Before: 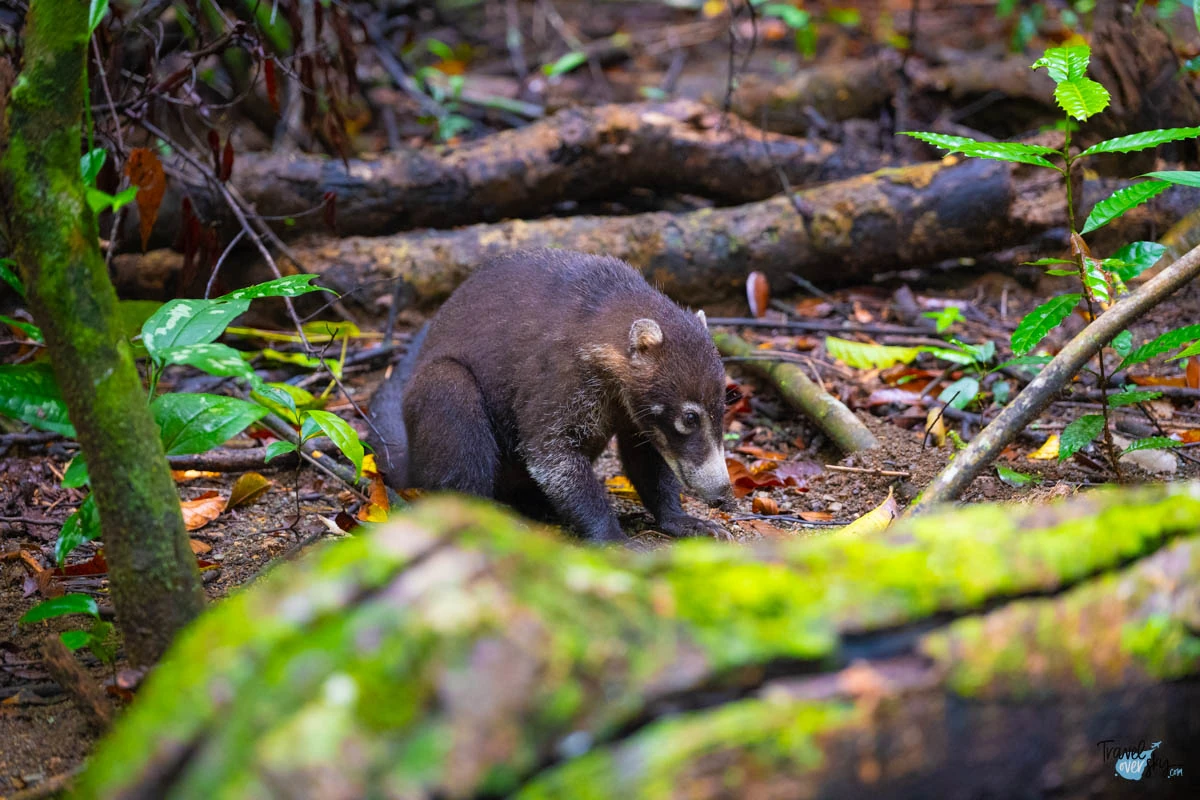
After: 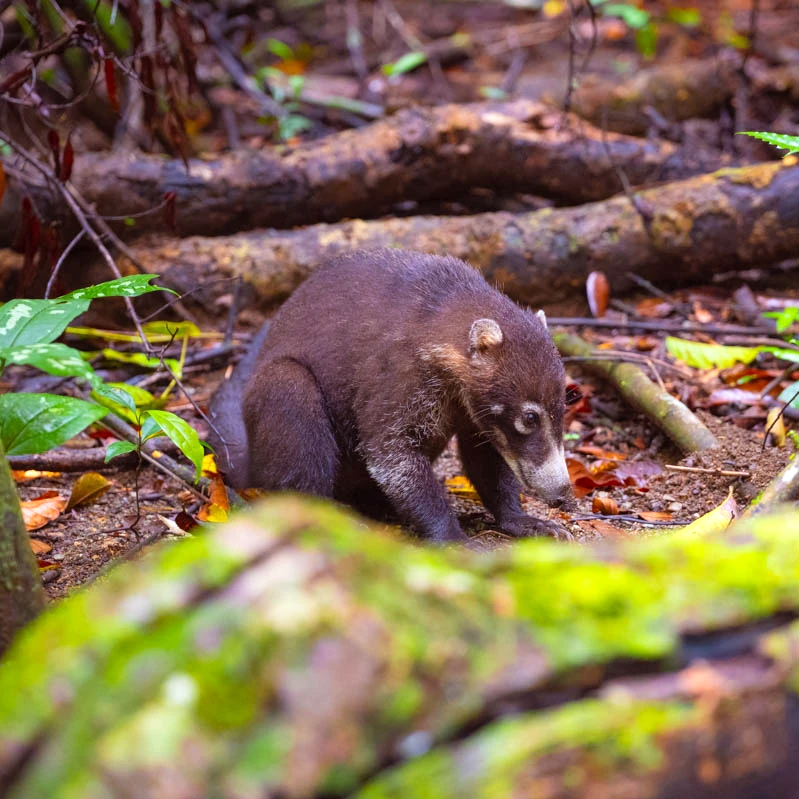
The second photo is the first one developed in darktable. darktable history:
exposure: black level correction 0, exposure 0.2 EV, compensate exposure bias true, compensate highlight preservation false
rgb levels: mode RGB, independent channels, levels [[0, 0.474, 1], [0, 0.5, 1], [0, 0.5, 1]]
crop and rotate: left 13.342%, right 19.991%
